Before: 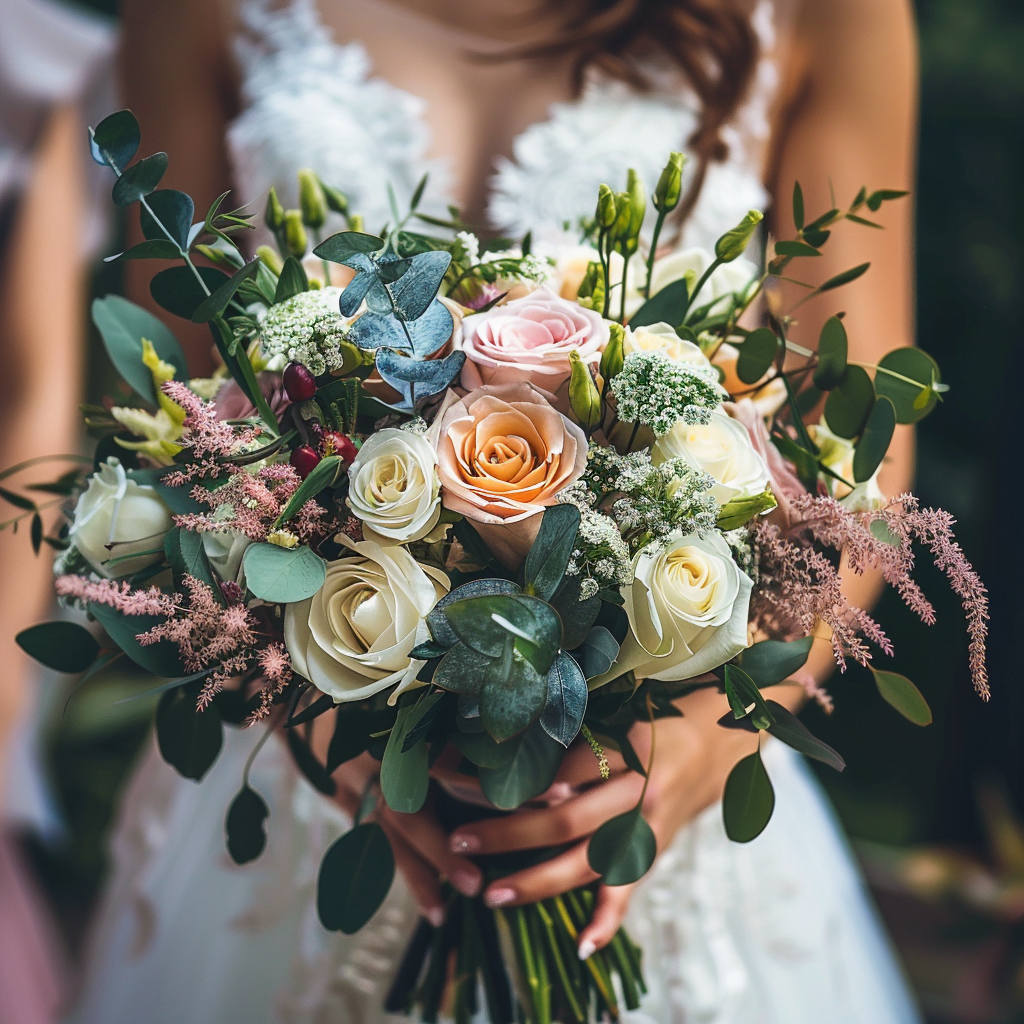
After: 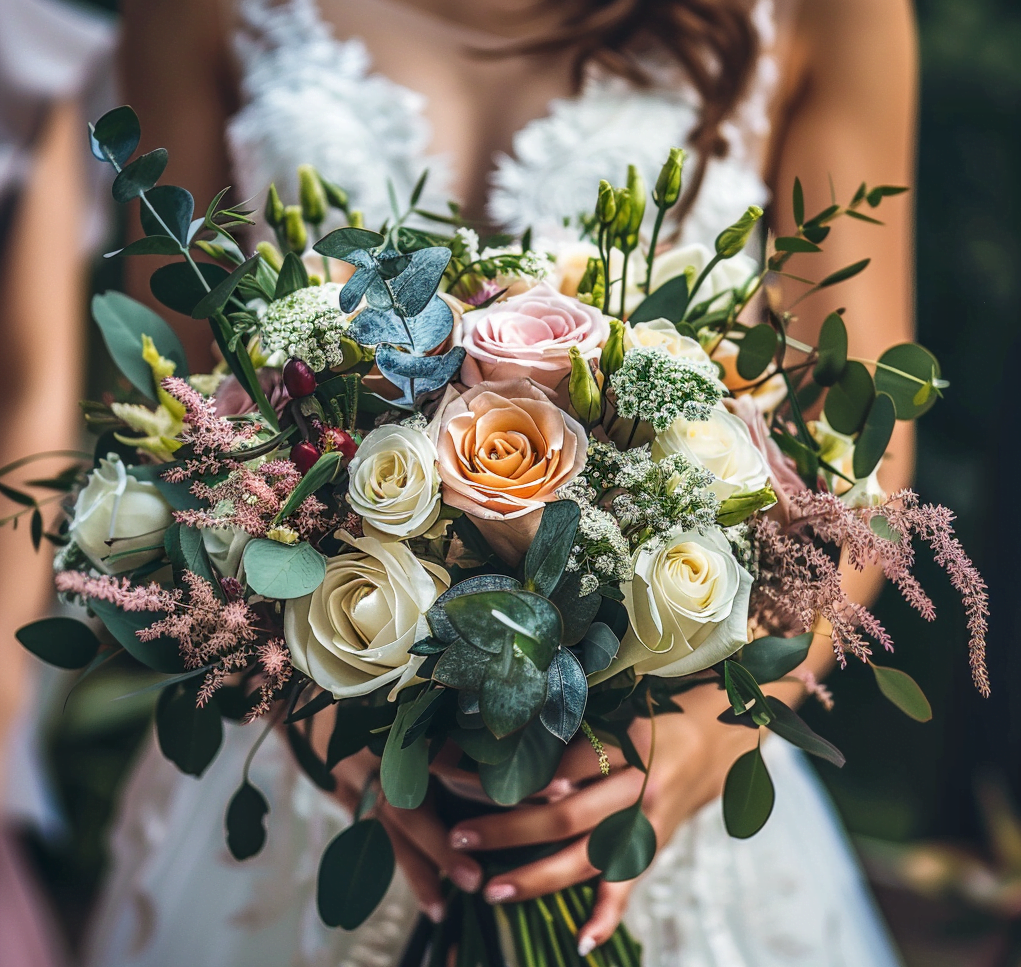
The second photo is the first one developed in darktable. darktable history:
crop: top 0.448%, right 0.264%, bottom 5.045%
local contrast: highlights 25%, detail 130%
